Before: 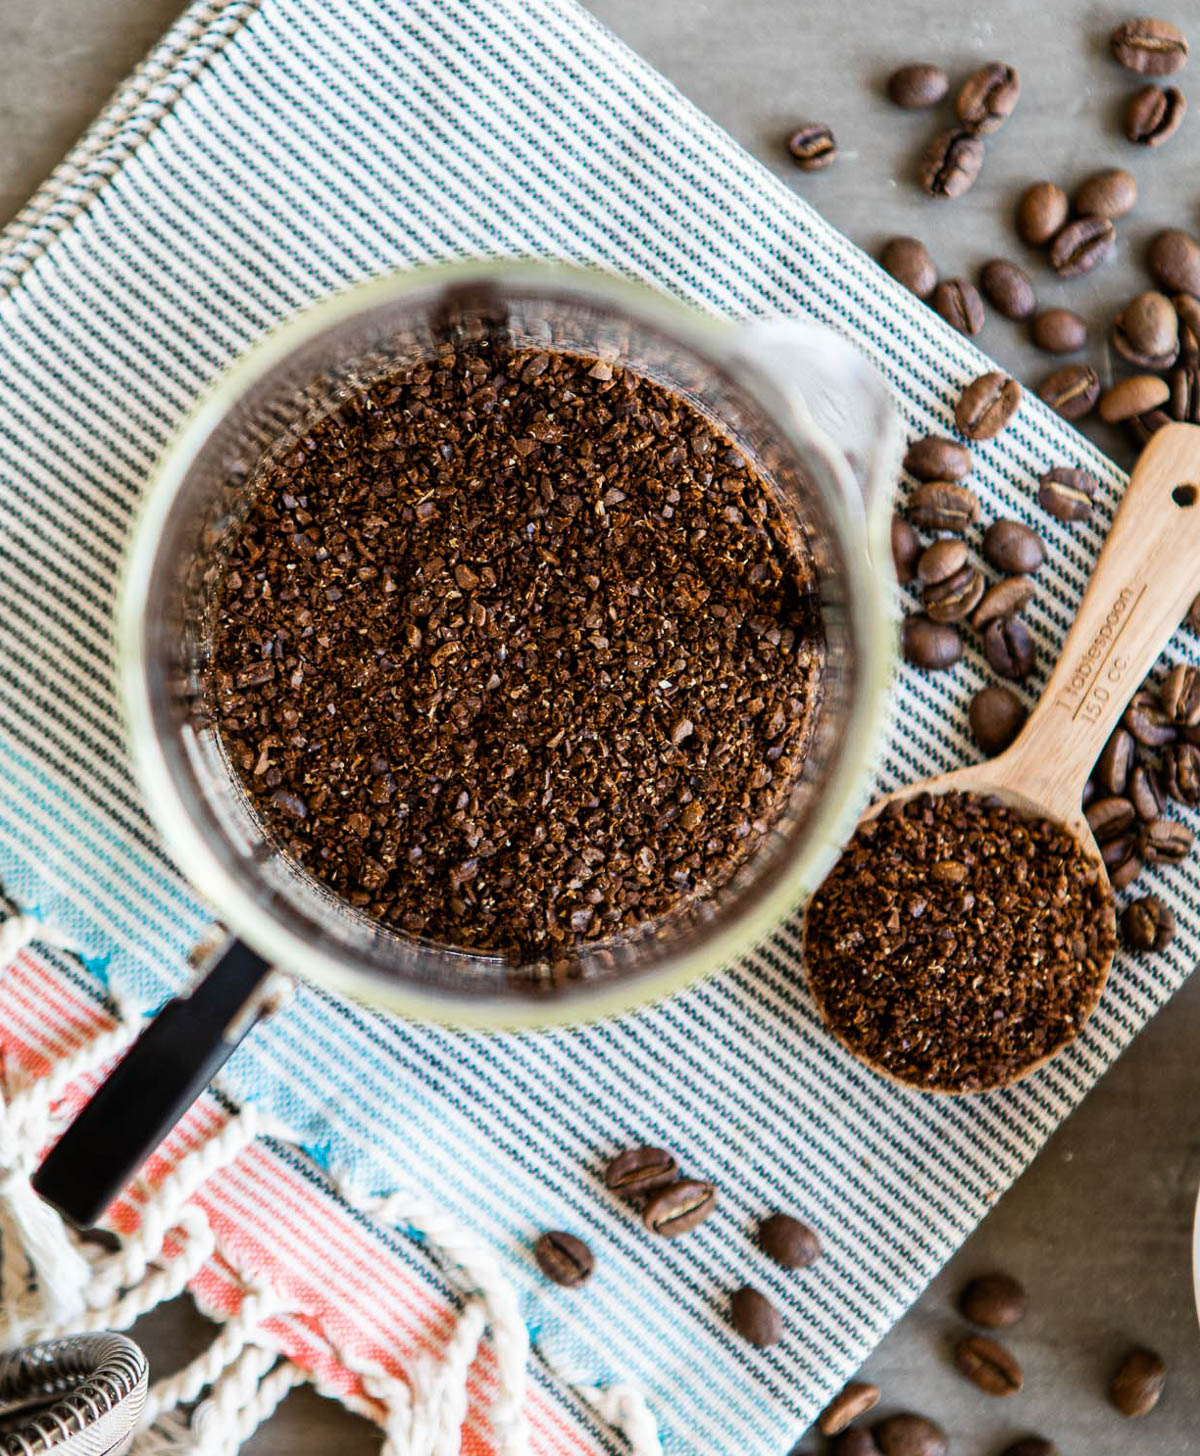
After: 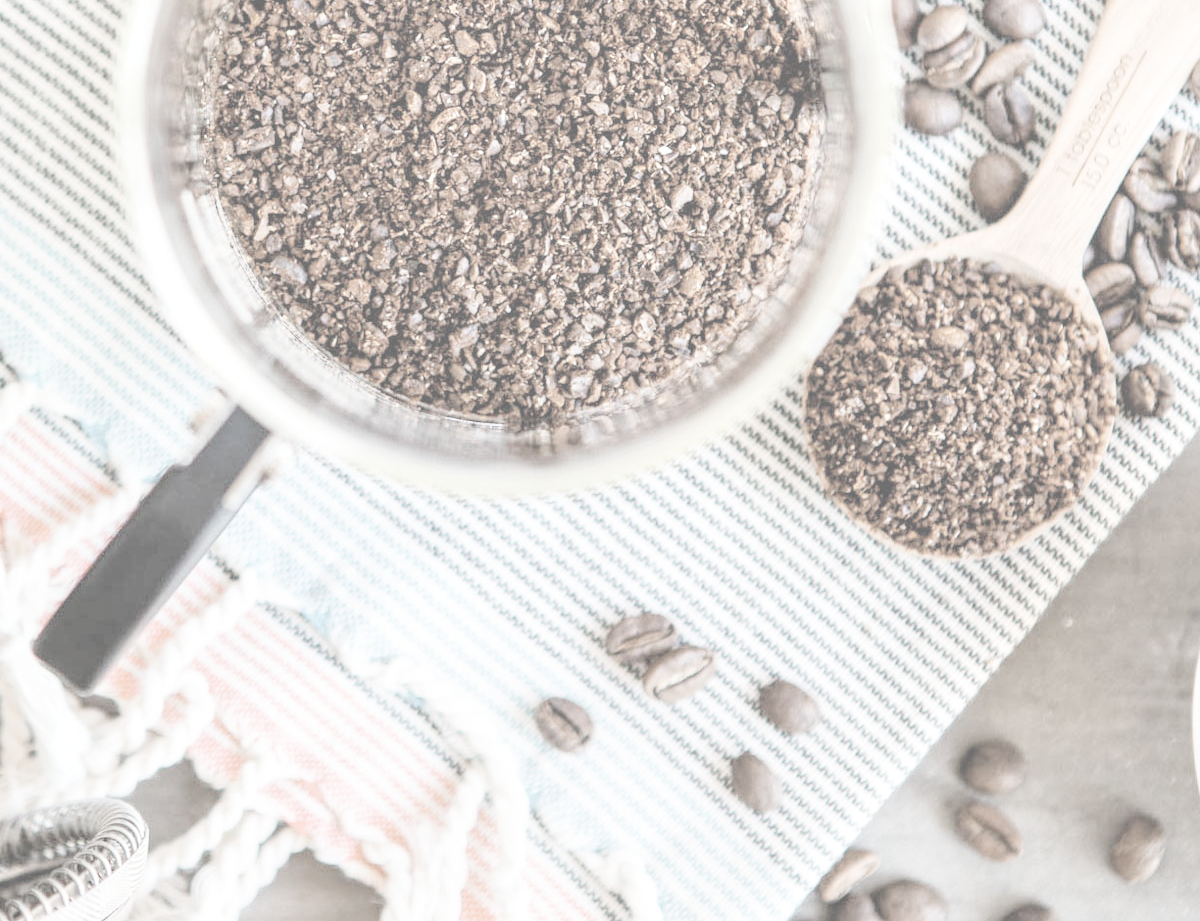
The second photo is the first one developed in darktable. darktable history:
crop and rotate: top 36.727%
local contrast: on, module defaults
exposure: black level correction 0, exposure 1.277 EV, compensate exposure bias true, compensate highlight preservation false
tone curve: curves: ch0 [(0, 0) (0.128, 0.068) (0.292, 0.274) (0.46, 0.482) (0.653, 0.717) (0.819, 0.869) (0.998, 0.969)]; ch1 [(0, 0) (0.384, 0.365) (0.463, 0.45) (0.486, 0.486) (0.503, 0.504) (0.517, 0.517) (0.549, 0.572) (0.583, 0.615) (0.672, 0.699) (0.774, 0.817) (1, 1)]; ch2 [(0, 0) (0.374, 0.344) (0.446, 0.443) (0.494, 0.5) (0.527, 0.529) (0.565, 0.591) (0.644, 0.682) (1, 1)], preserve colors none
contrast brightness saturation: contrast -0.31, brightness 0.735, saturation -0.784
